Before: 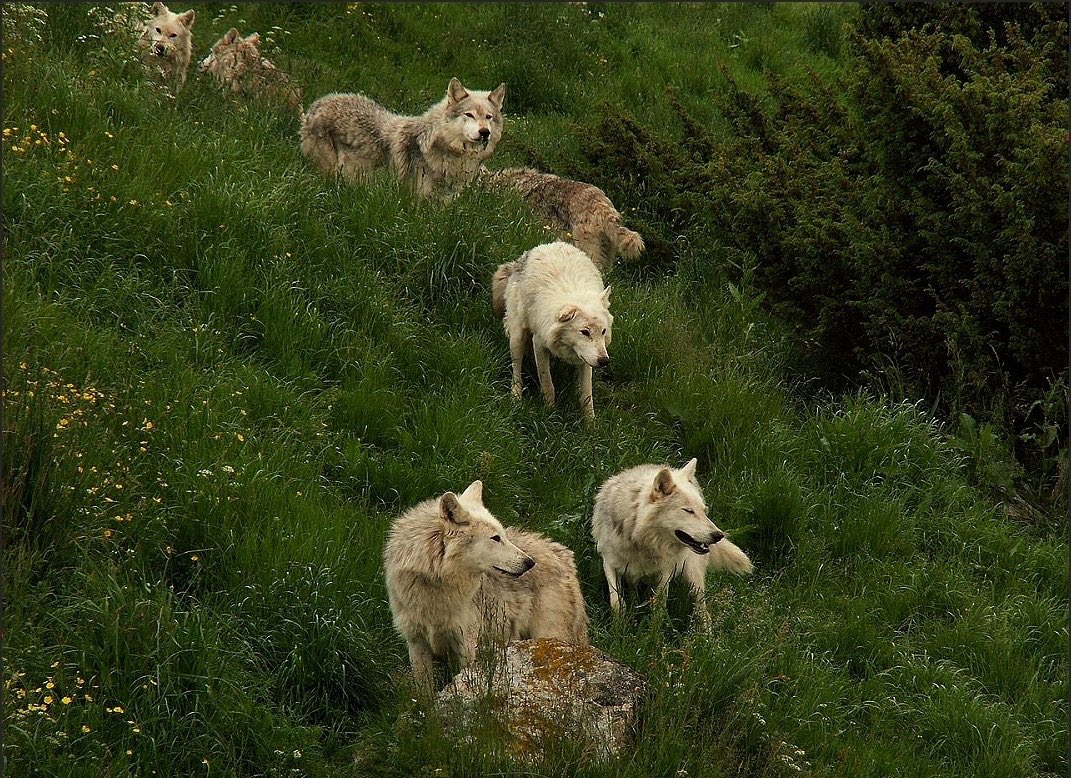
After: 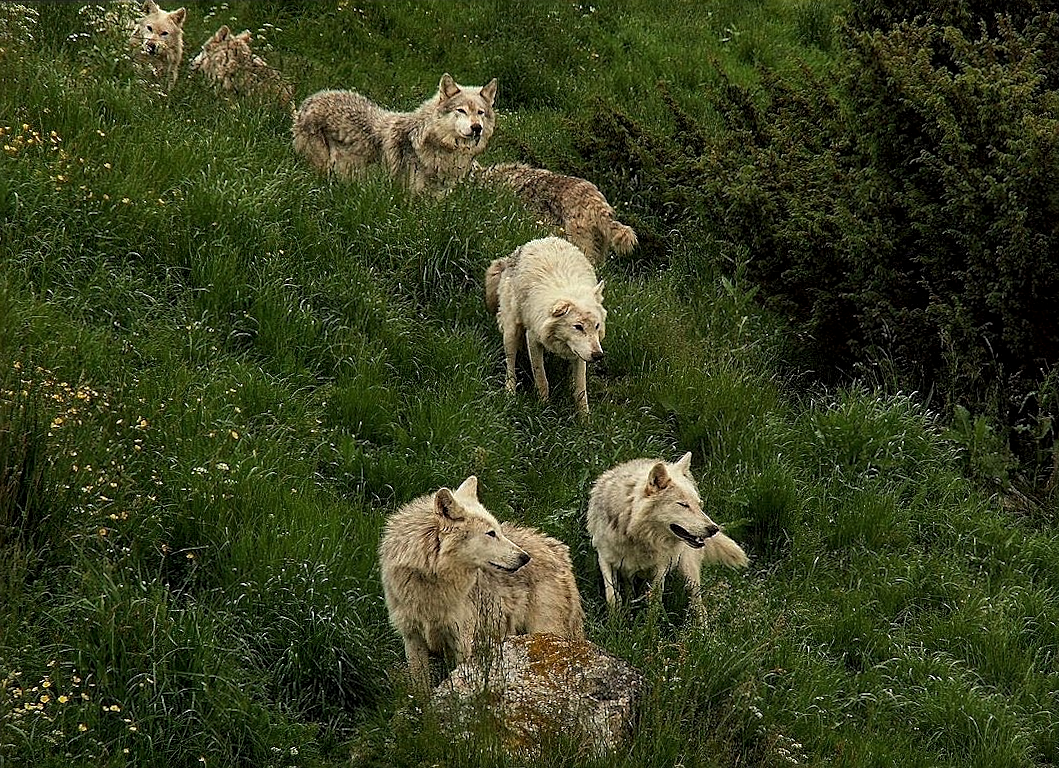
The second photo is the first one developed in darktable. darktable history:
white balance: emerald 1
local contrast: on, module defaults
exposure: exposure 0 EV, compensate highlight preservation false
rotate and perspective: rotation -0.45°, automatic cropping original format, crop left 0.008, crop right 0.992, crop top 0.012, crop bottom 0.988
sharpen: on, module defaults
